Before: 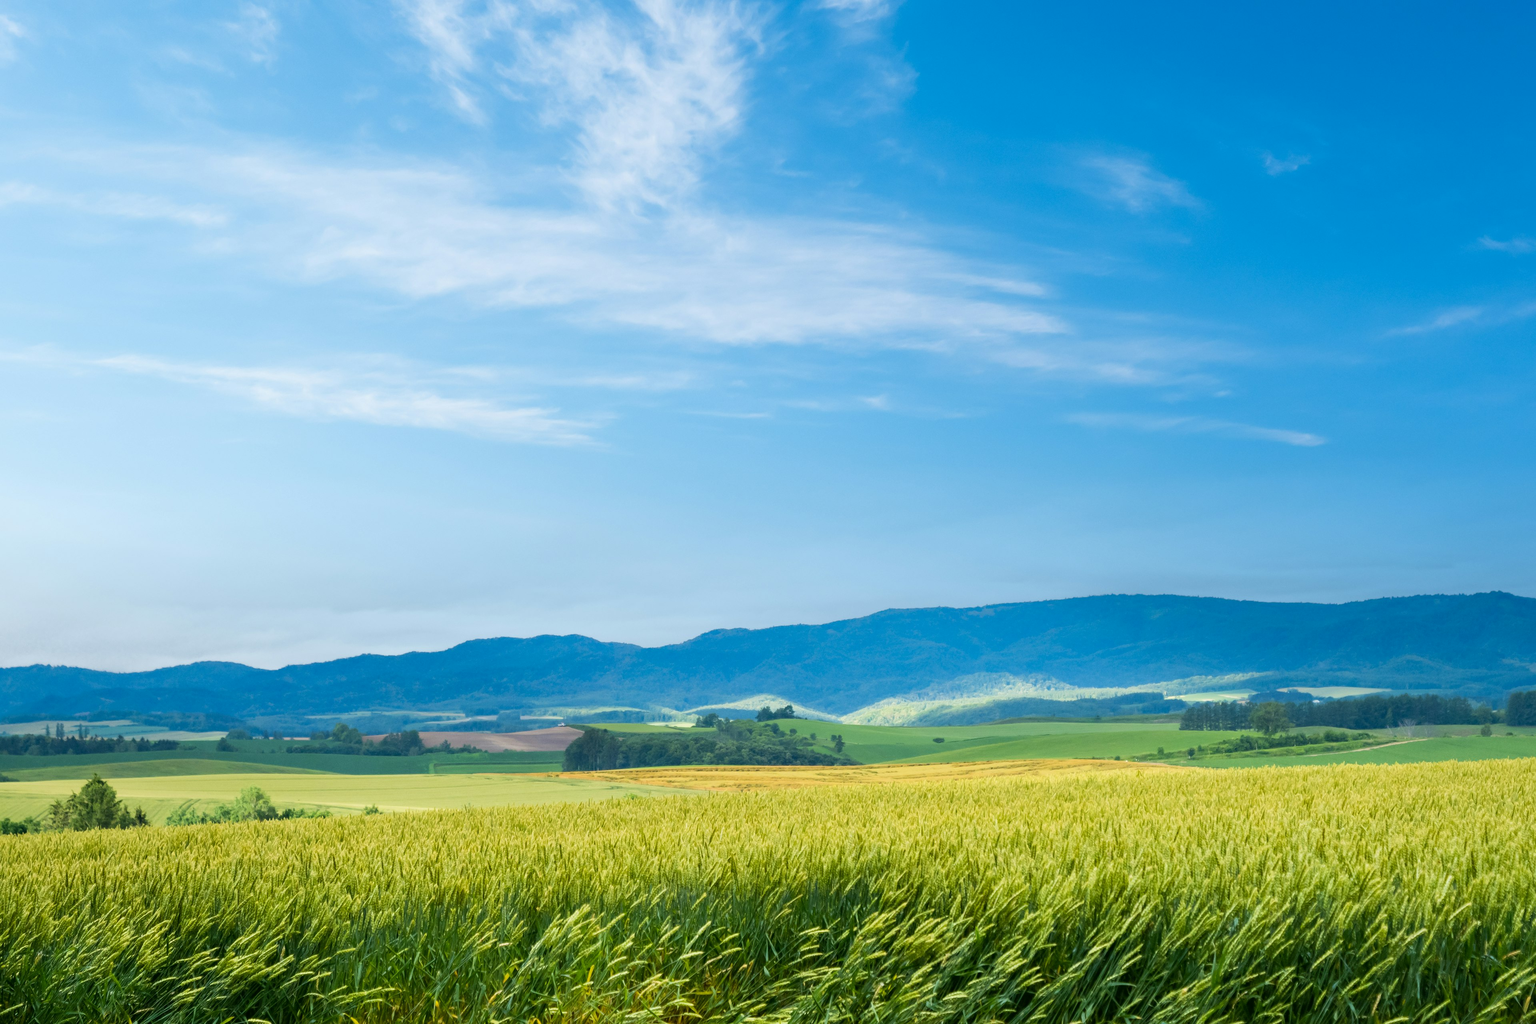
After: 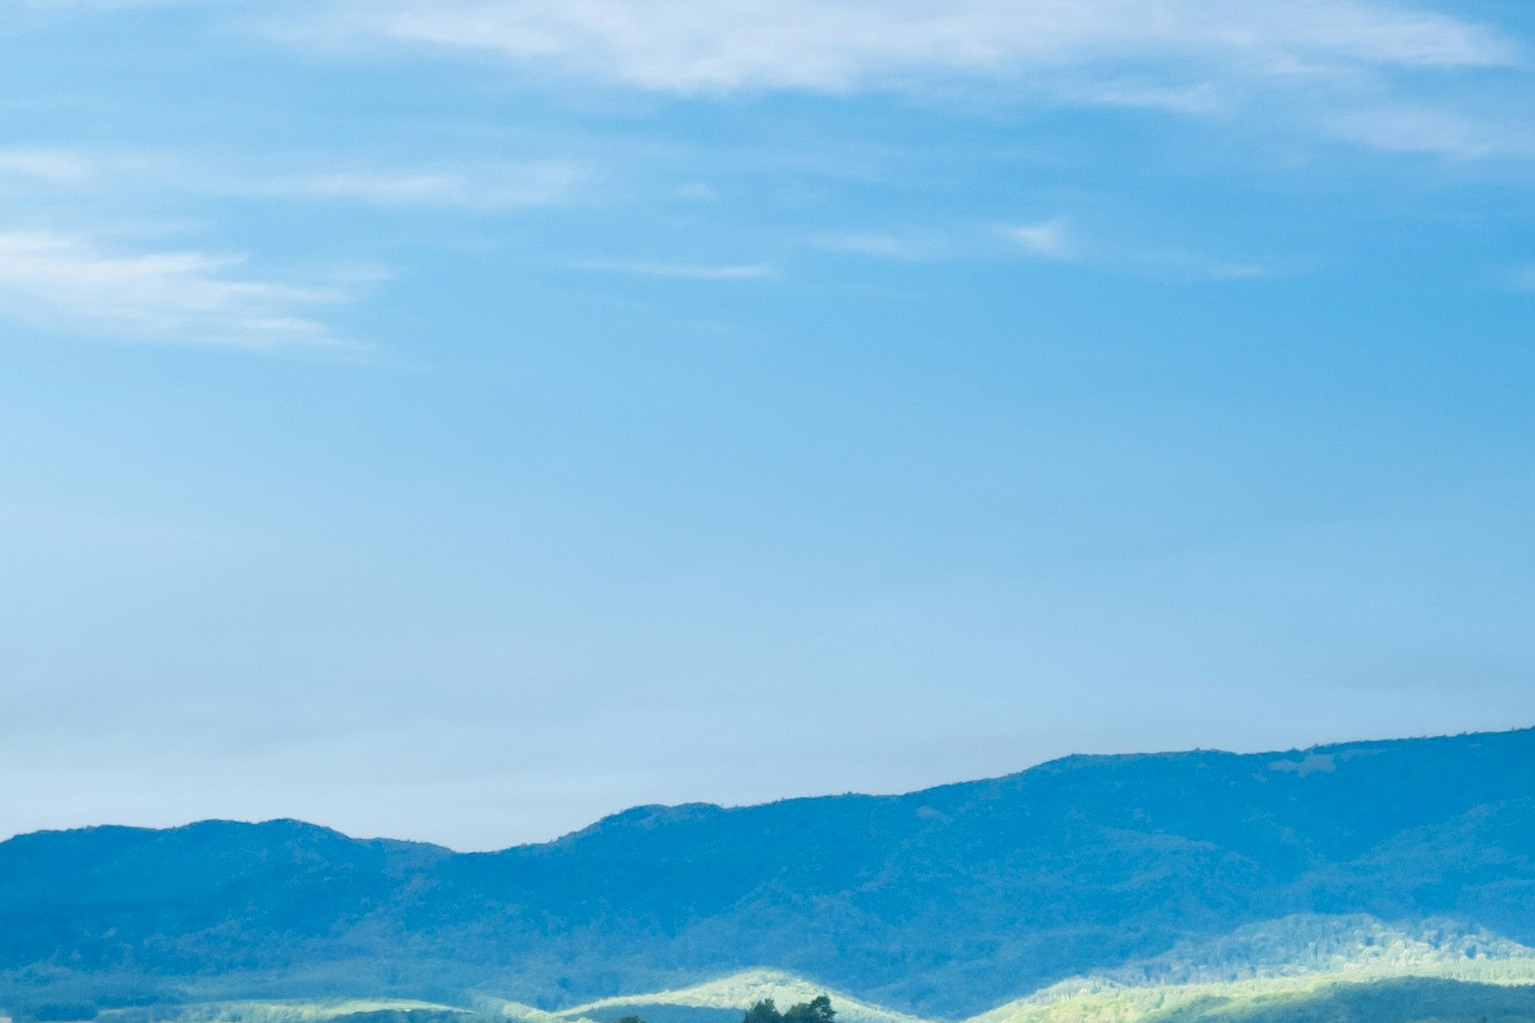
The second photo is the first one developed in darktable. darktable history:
crop: left 30%, top 30%, right 30%, bottom 30%
contrast equalizer: octaves 7, y [[0.6 ×6], [0.55 ×6], [0 ×6], [0 ×6], [0 ×6]], mix 0.29
